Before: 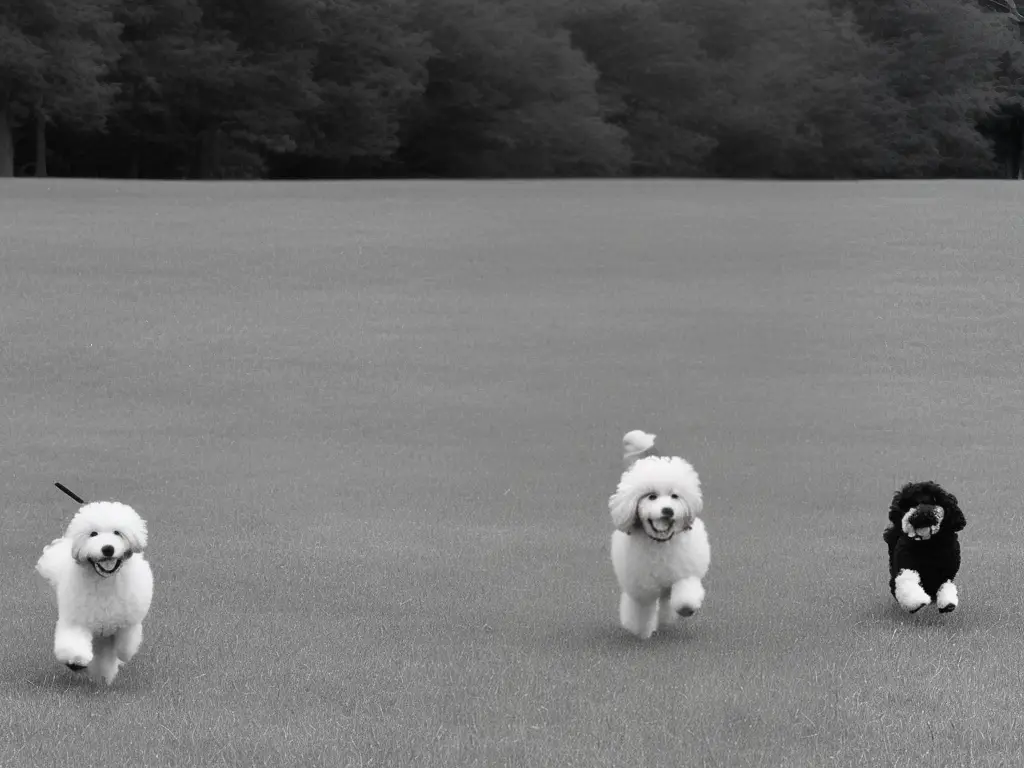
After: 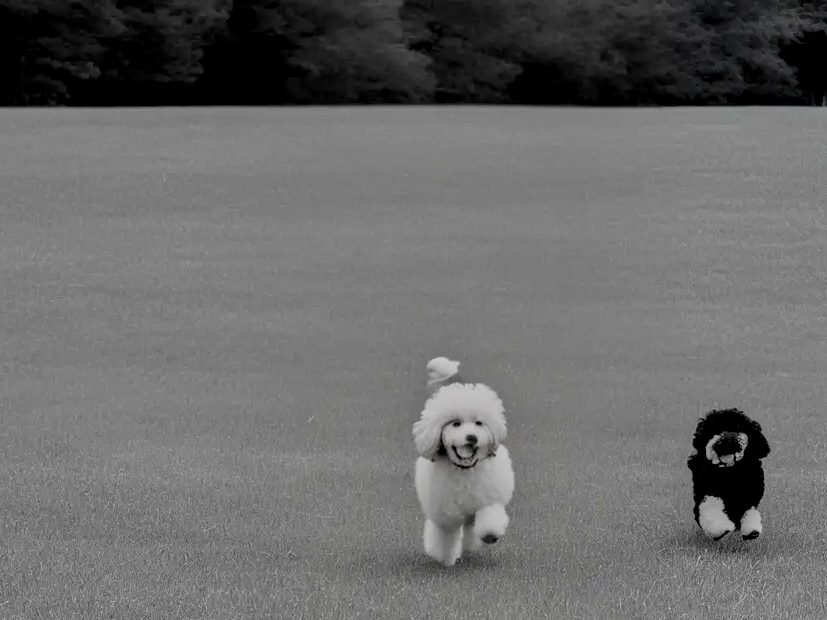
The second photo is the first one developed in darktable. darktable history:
local contrast: highlights 25%, detail 150%
tone equalizer: -8 EV -0.002 EV, -7 EV 0.005 EV, -6 EV -0.008 EV, -5 EV 0.007 EV, -4 EV -0.042 EV, -3 EV -0.233 EV, -2 EV -0.662 EV, -1 EV -0.983 EV, +0 EV -0.969 EV, smoothing diameter 2%, edges refinement/feathering 20, mask exposure compensation -1.57 EV, filter diffusion 5
filmic rgb: black relative exposure -7.65 EV, white relative exposure 4.56 EV, hardness 3.61, color science v6 (2022)
color balance rgb: perceptual saturation grading › global saturation 10%, global vibrance 20%
crop: left 19.159%, top 9.58%, bottom 9.58%
